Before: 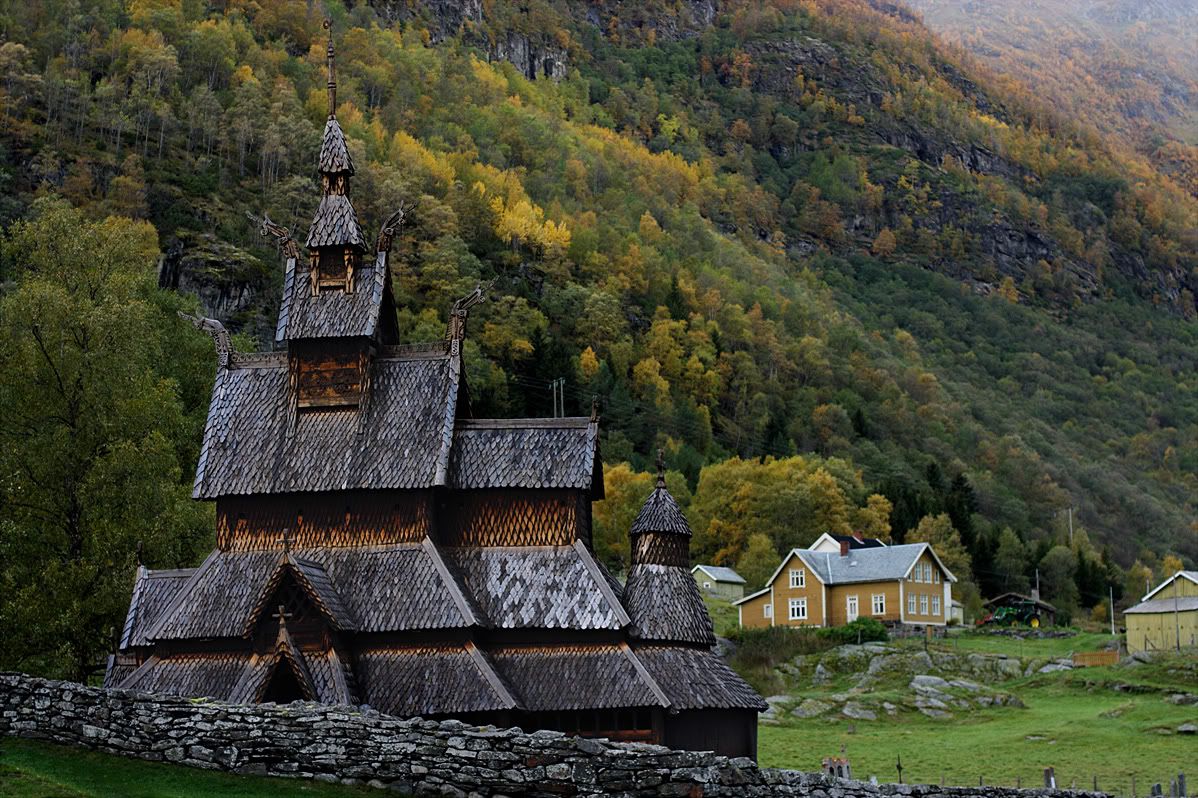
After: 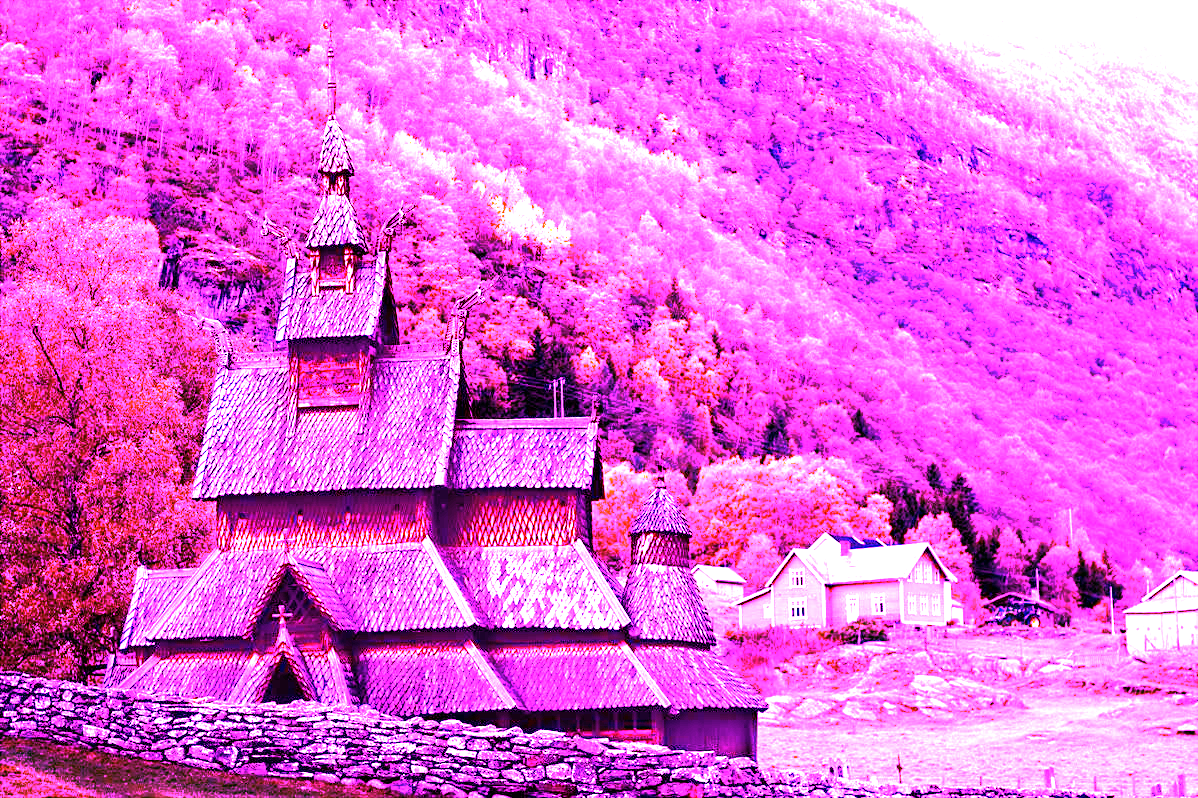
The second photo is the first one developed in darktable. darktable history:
rgb curve: curves: ch0 [(0, 0) (0.415, 0.237) (1, 1)]
white balance: red 8, blue 8
exposure: exposure 0.515 EV, compensate highlight preservation false
